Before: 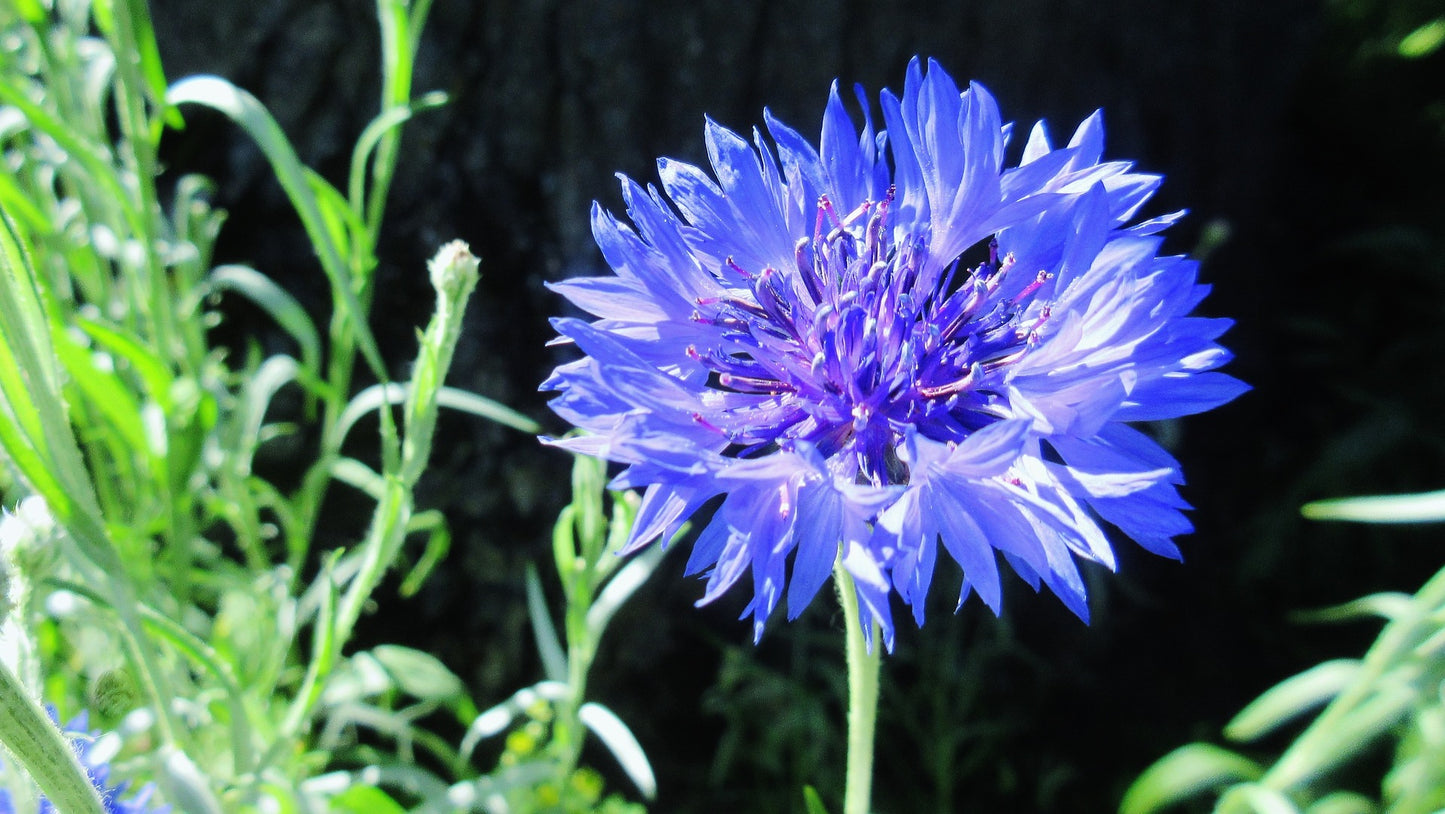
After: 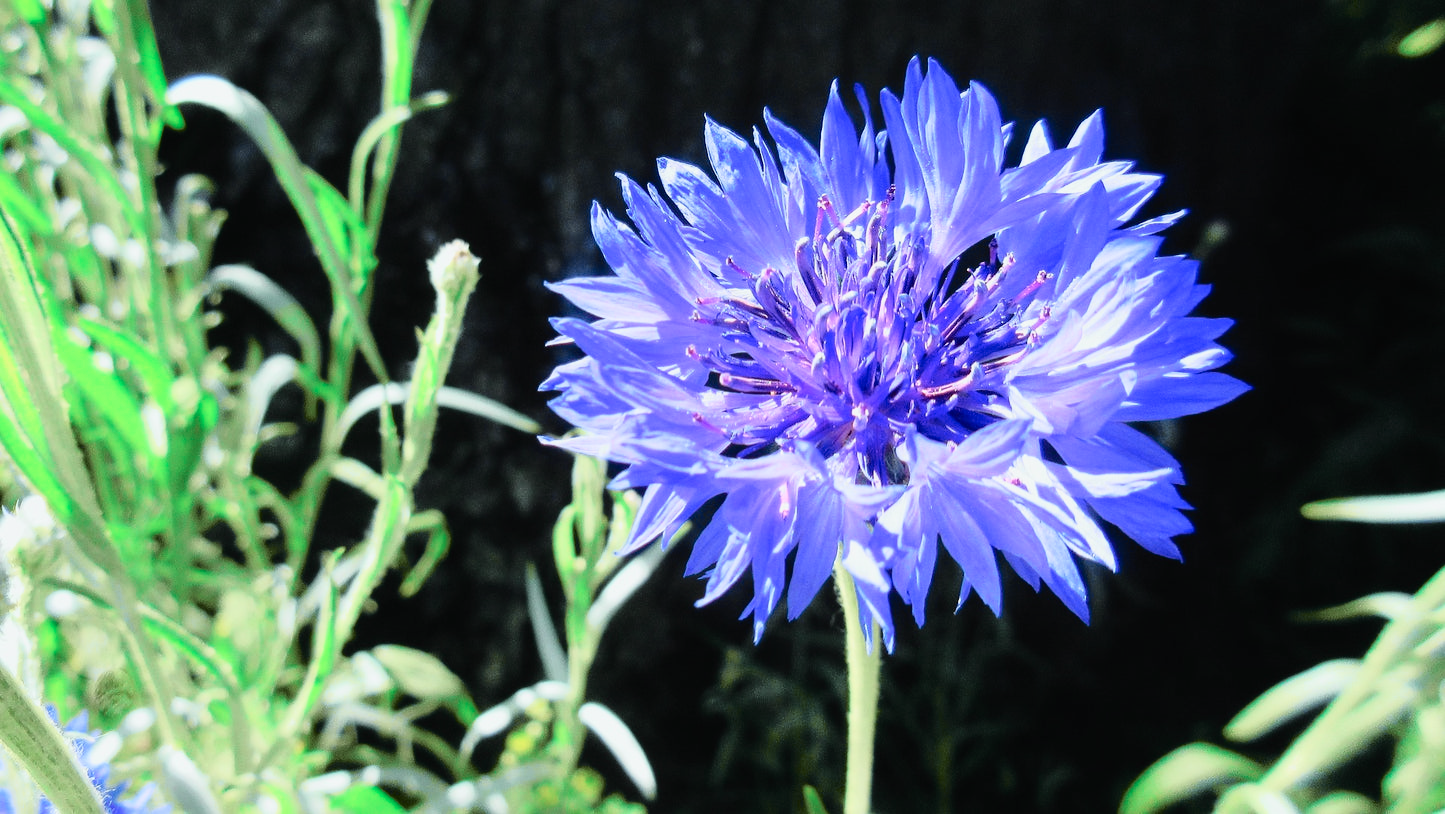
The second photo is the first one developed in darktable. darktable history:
tone curve: curves: ch0 [(0, 0.009) (0.105, 0.08) (0.195, 0.18) (0.283, 0.316) (0.384, 0.434) (0.485, 0.531) (0.638, 0.69) (0.81, 0.872) (1, 0.977)]; ch1 [(0, 0) (0.161, 0.092) (0.35, 0.33) (0.379, 0.401) (0.456, 0.469) (0.502, 0.5) (0.525, 0.514) (0.586, 0.604) (0.642, 0.645) (0.858, 0.817) (1, 0.942)]; ch2 [(0, 0) (0.371, 0.362) (0.437, 0.437) (0.48, 0.49) (0.53, 0.515) (0.56, 0.571) (0.622, 0.606) (0.881, 0.795) (1, 0.929)], color space Lab, independent channels, preserve colors none
